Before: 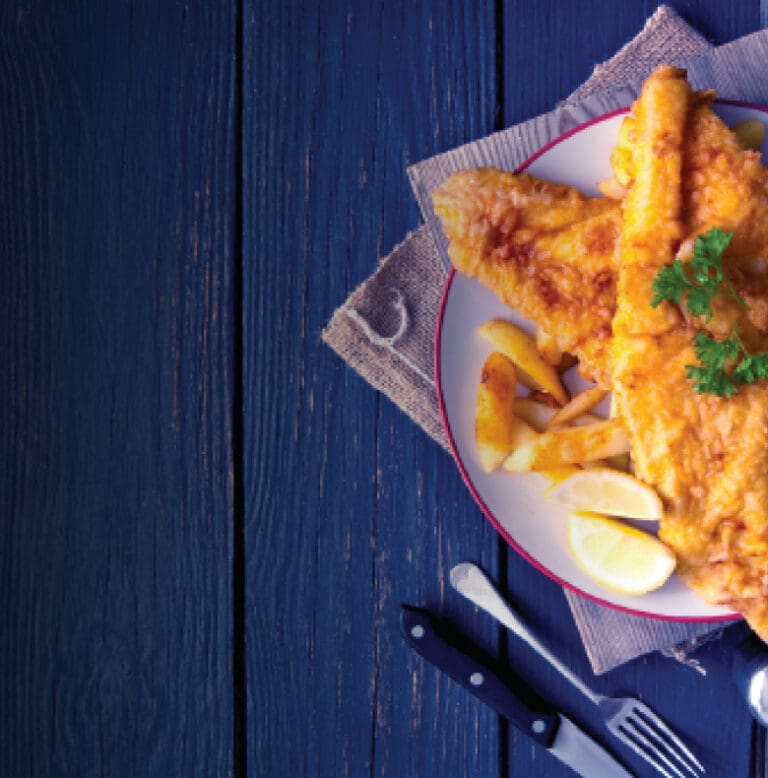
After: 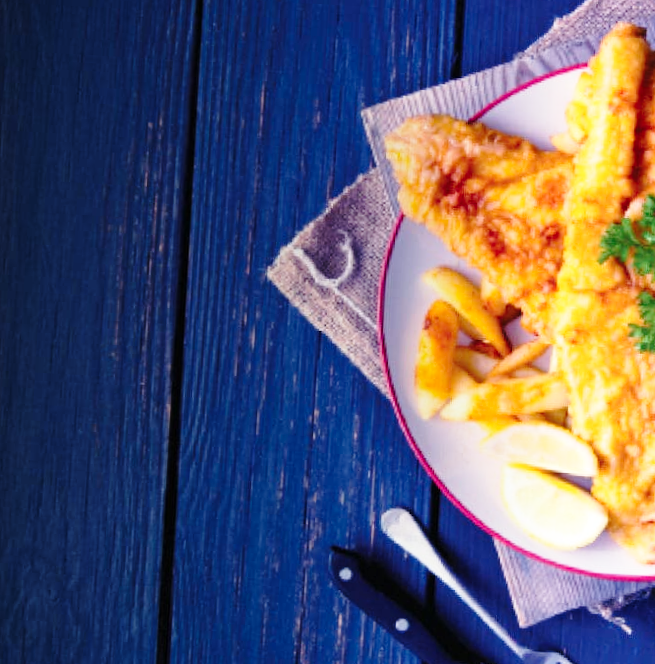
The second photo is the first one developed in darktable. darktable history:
base curve: curves: ch0 [(0, 0) (0.028, 0.03) (0.121, 0.232) (0.46, 0.748) (0.859, 0.968) (1, 1)], preserve colors none
crop and rotate: angle -3.27°, left 5.211%, top 5.211%, right 4.607%, bottom 4.607%
